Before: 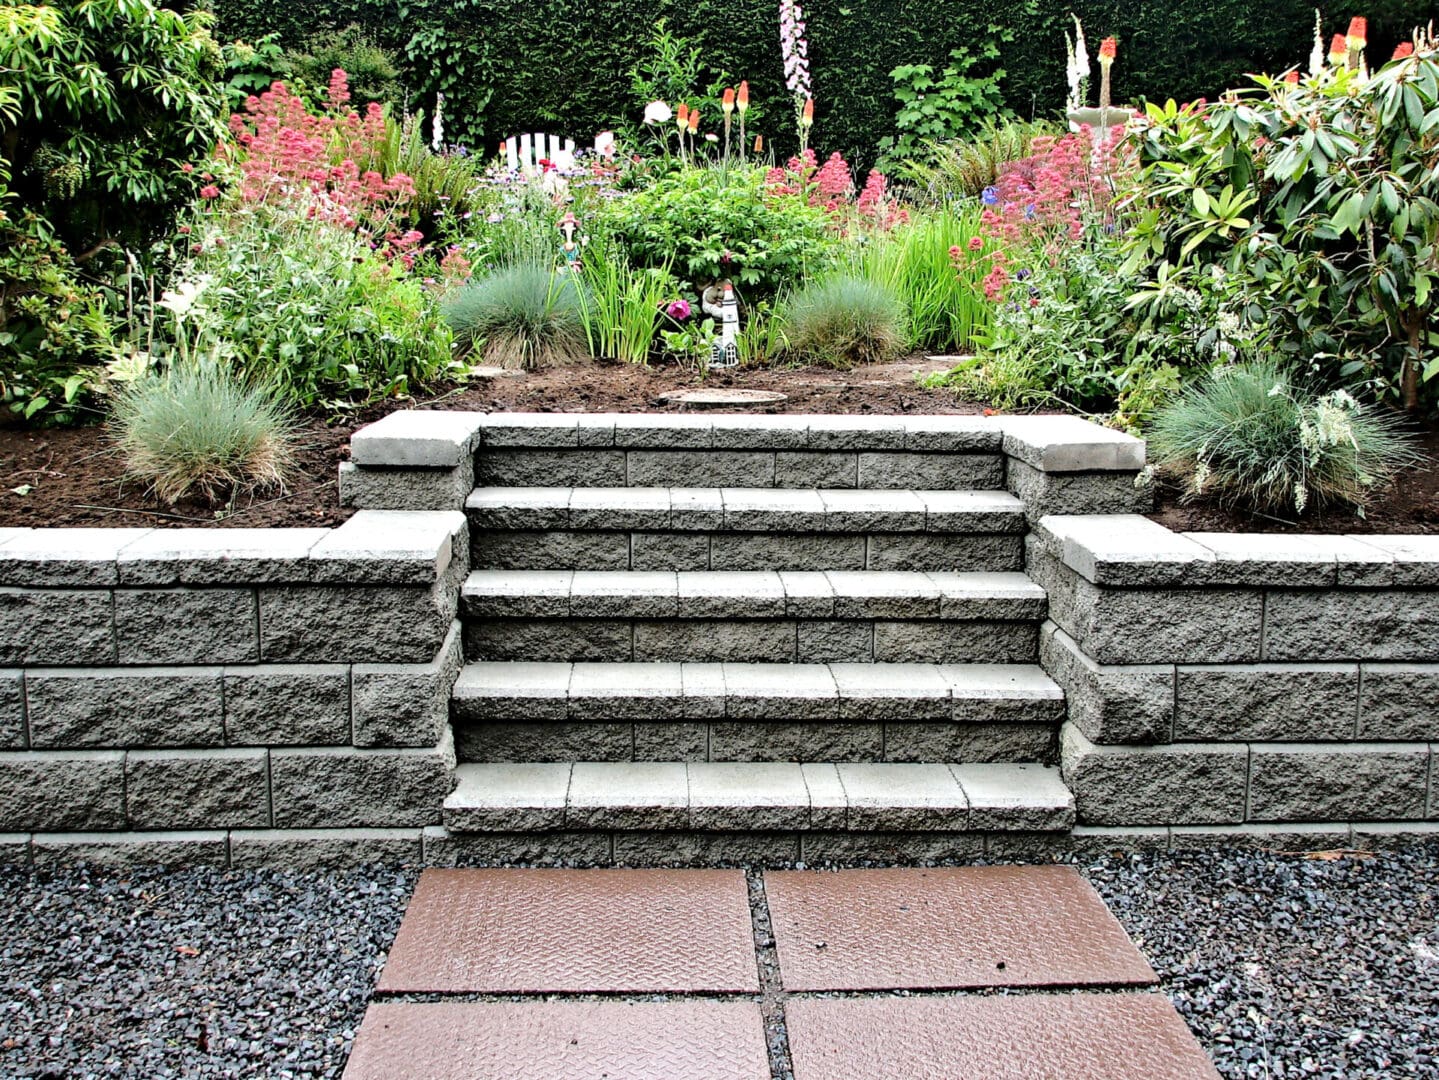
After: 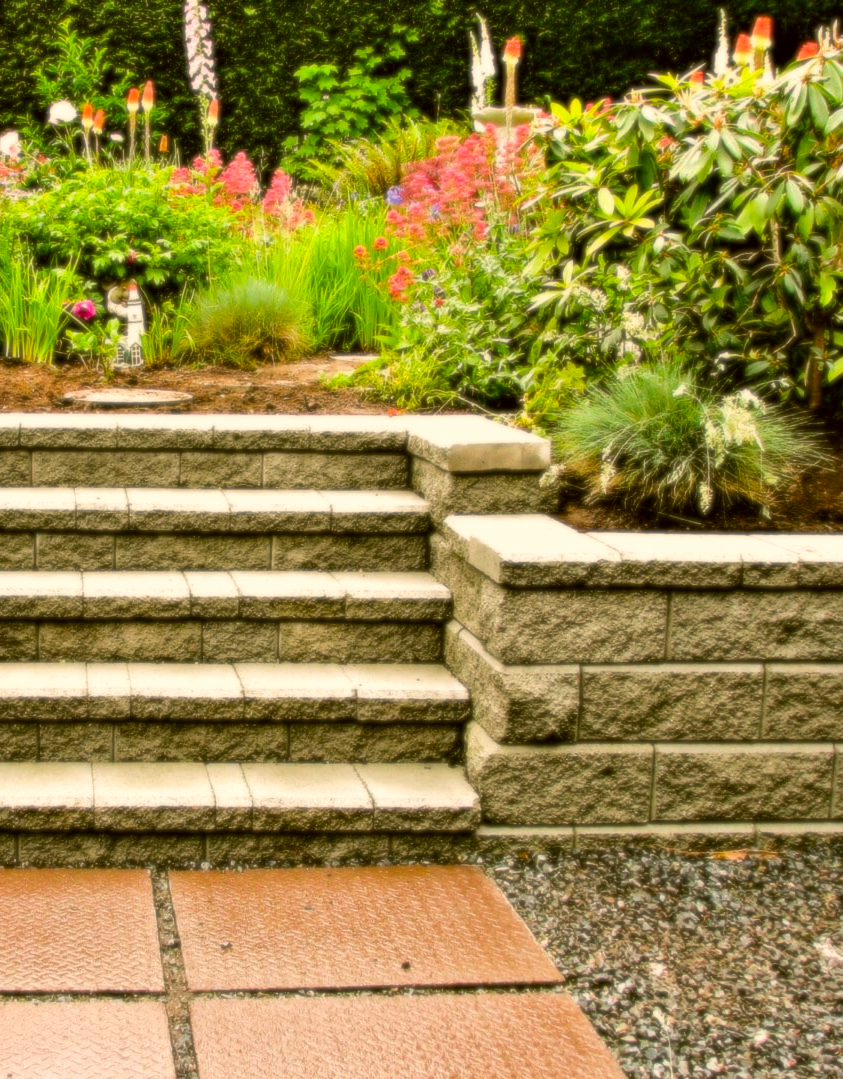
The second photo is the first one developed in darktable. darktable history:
color balance rgb: linear chroma grading › global chroma 15%, perceptual saturation grading › global saturation 30%
soften: size 8.67%, mix 49%
crop: left 41.402%
white balance: red 1.029, blue 0.92
color correction: highlights a* 8.98, highlights b* 15.09, shadows a* -0.49, shadows b* 26.52
